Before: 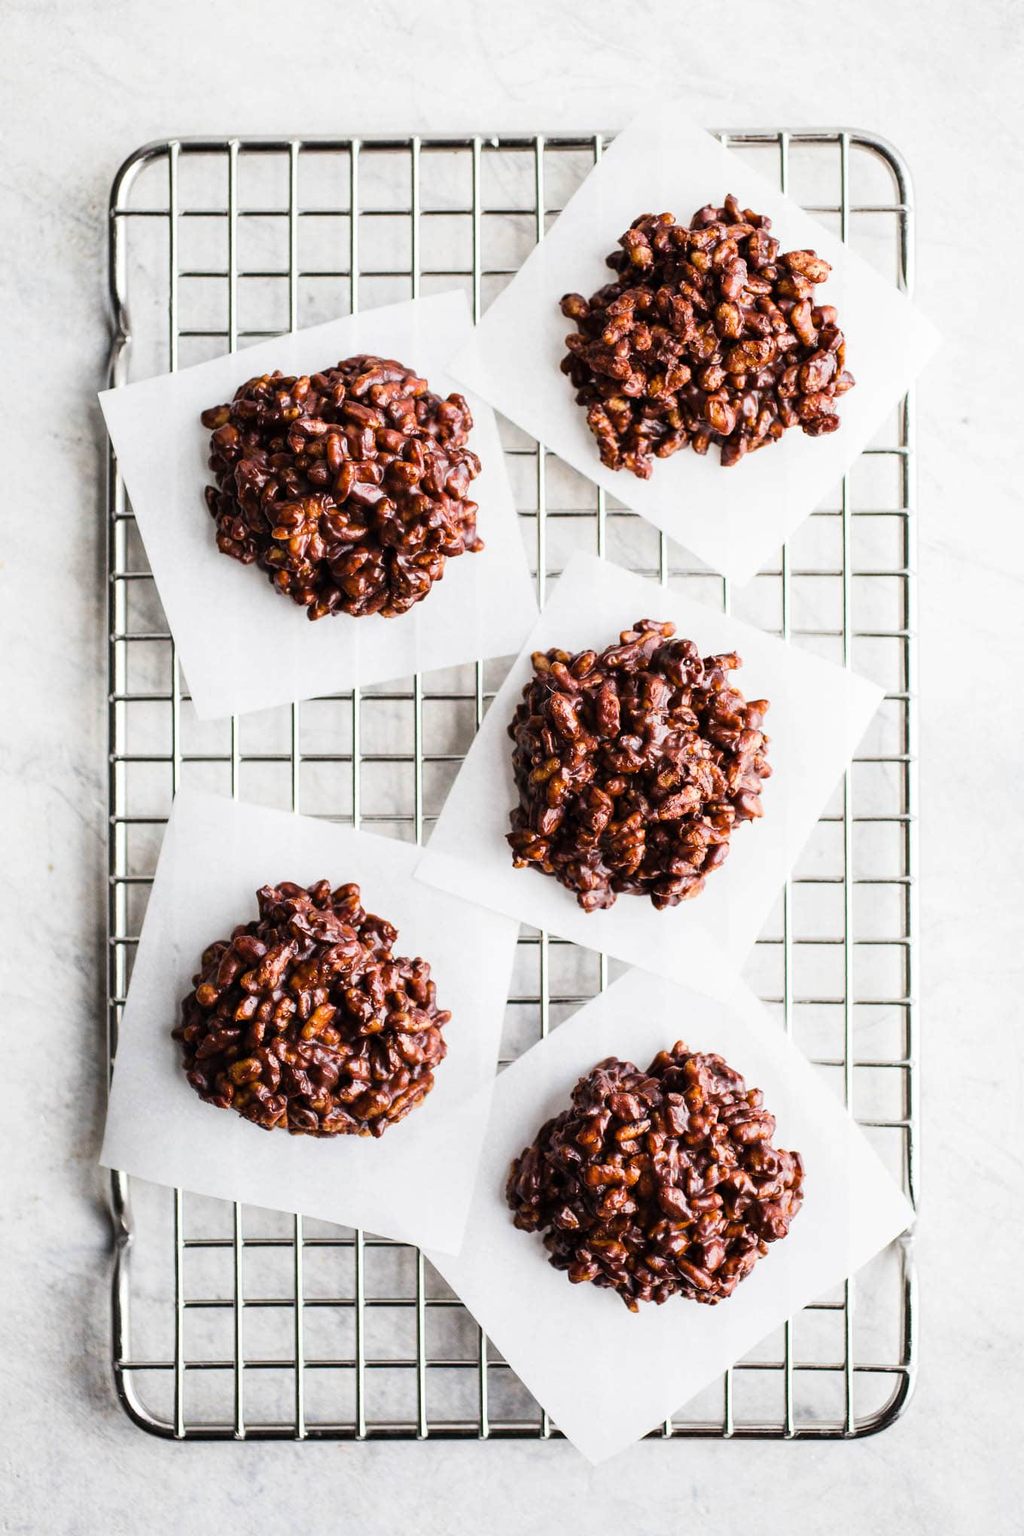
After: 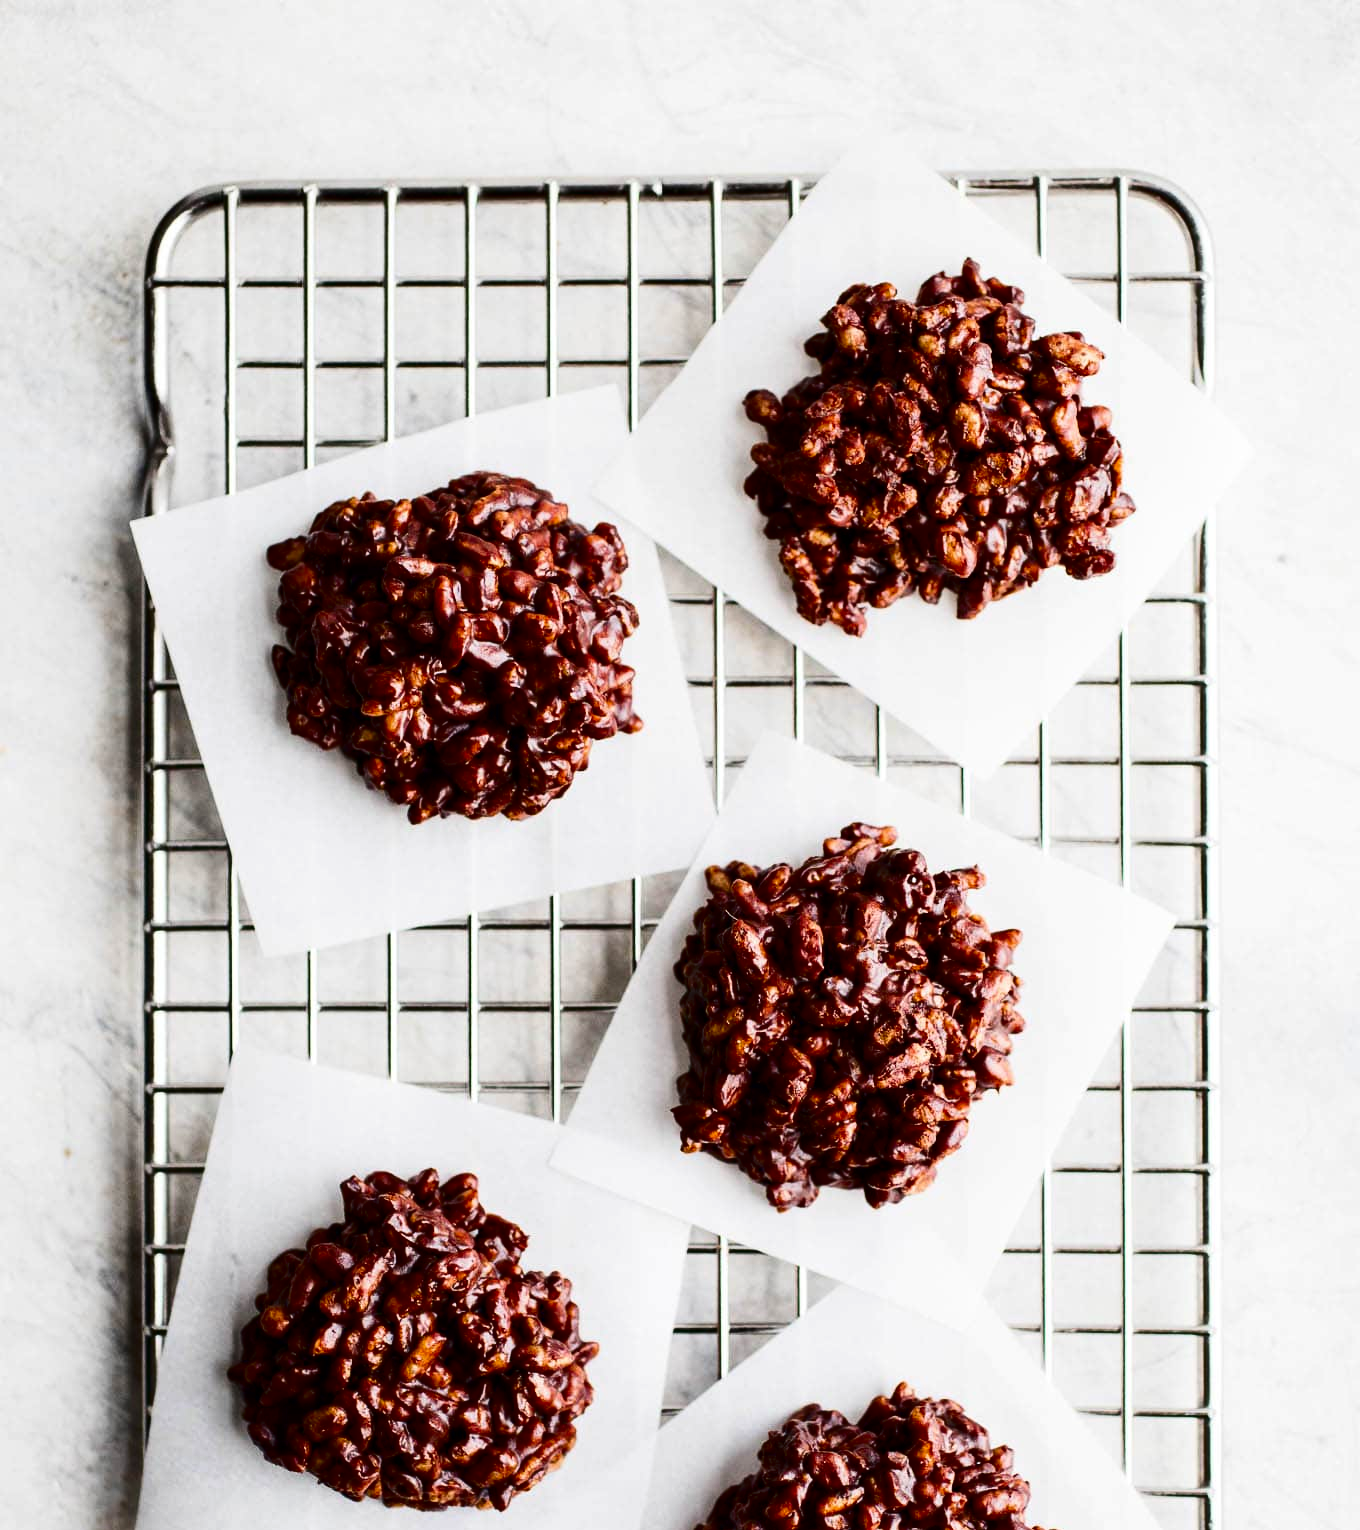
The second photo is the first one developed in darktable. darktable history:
contrast brightness saturation: contrast 0.19, brightness -0.24, saturation 0.11
crop: bottom 24.988%
